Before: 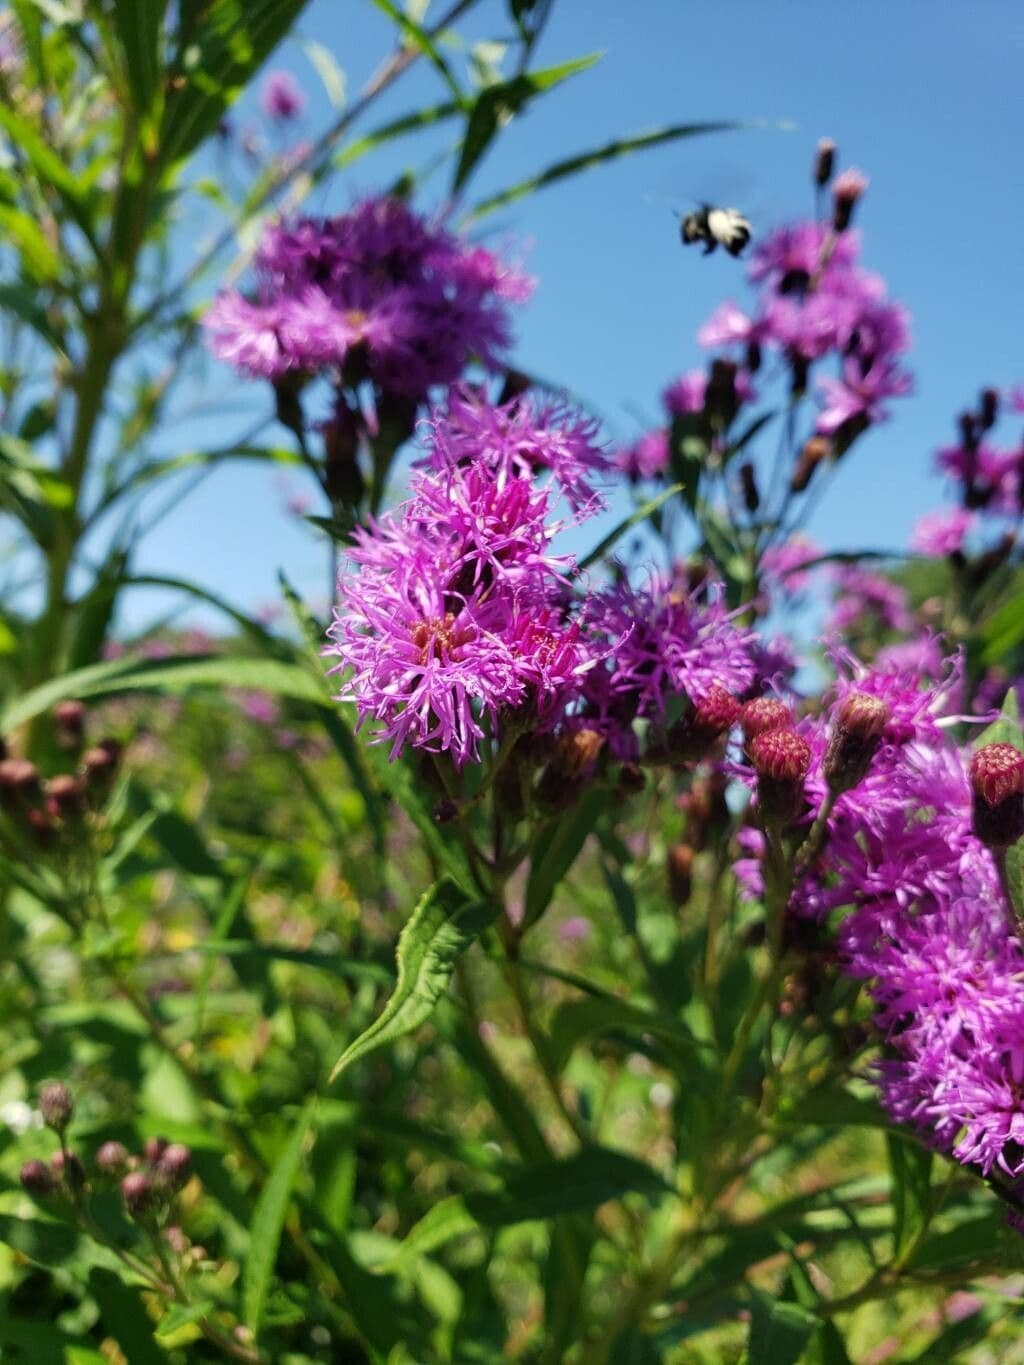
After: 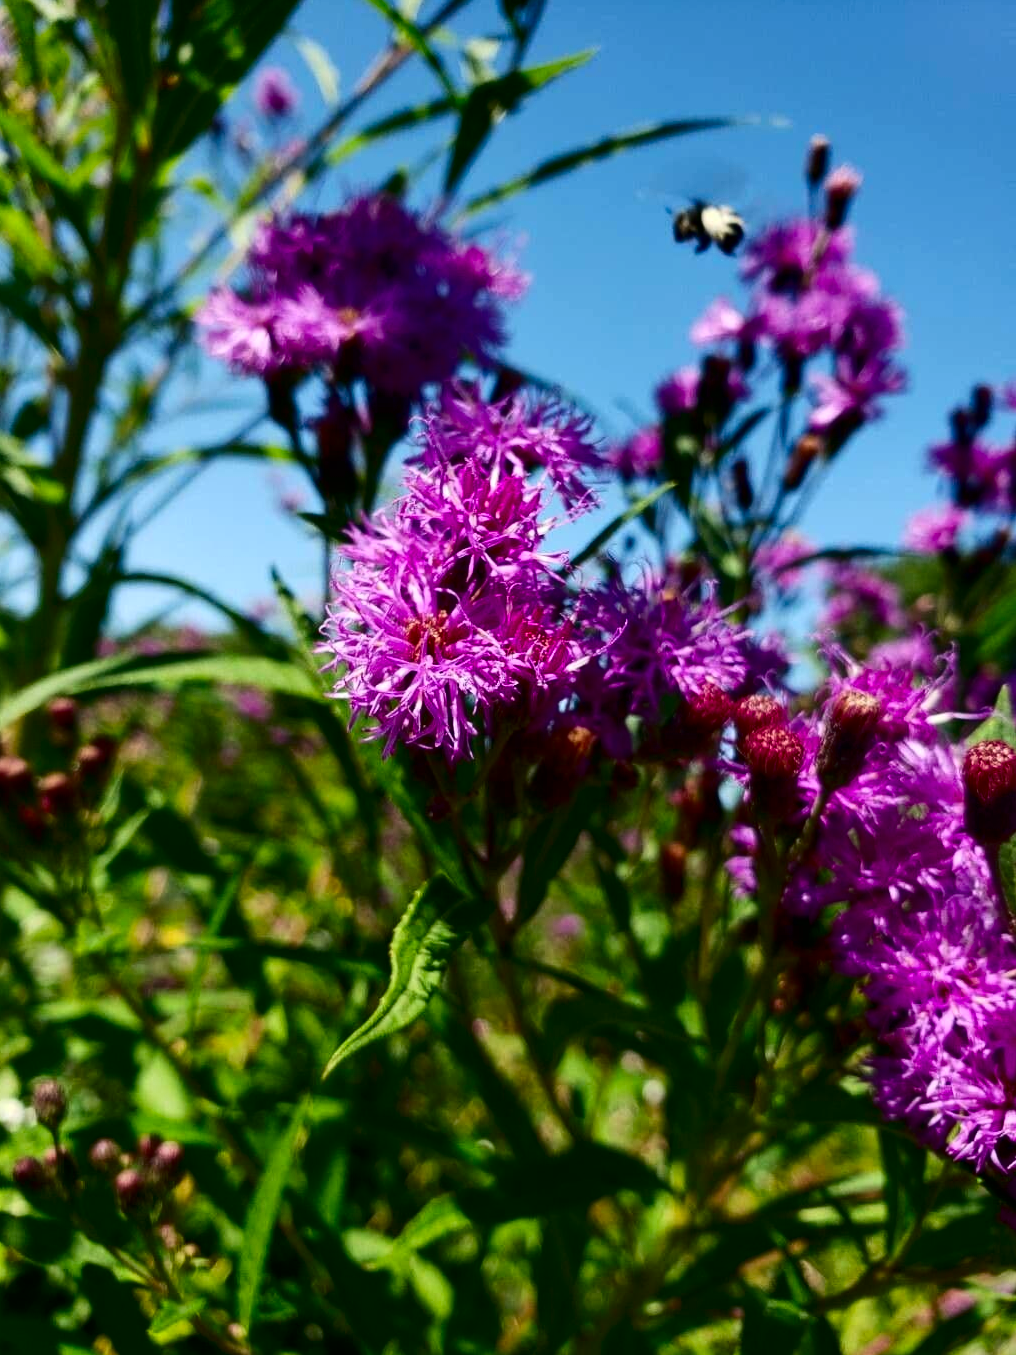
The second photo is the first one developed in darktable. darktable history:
crop and rotate: left 0.724%, top 0.284%, bottom 0.411%
contrast brightness saturation: contrast 0.22, brightness -0.193, saturation 0.237
